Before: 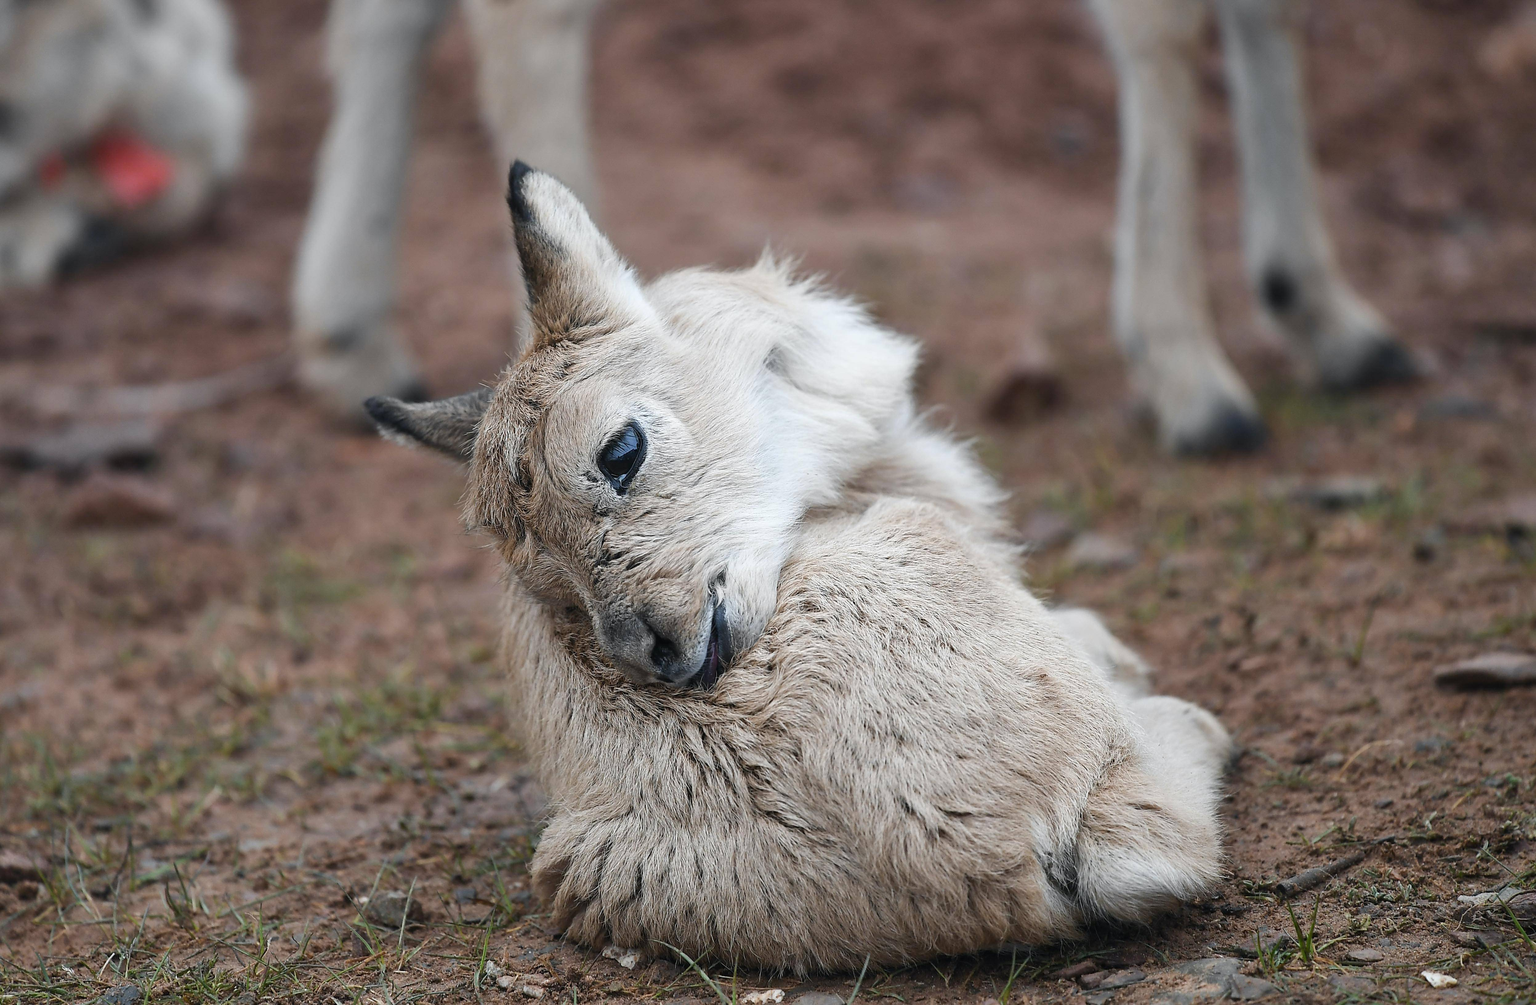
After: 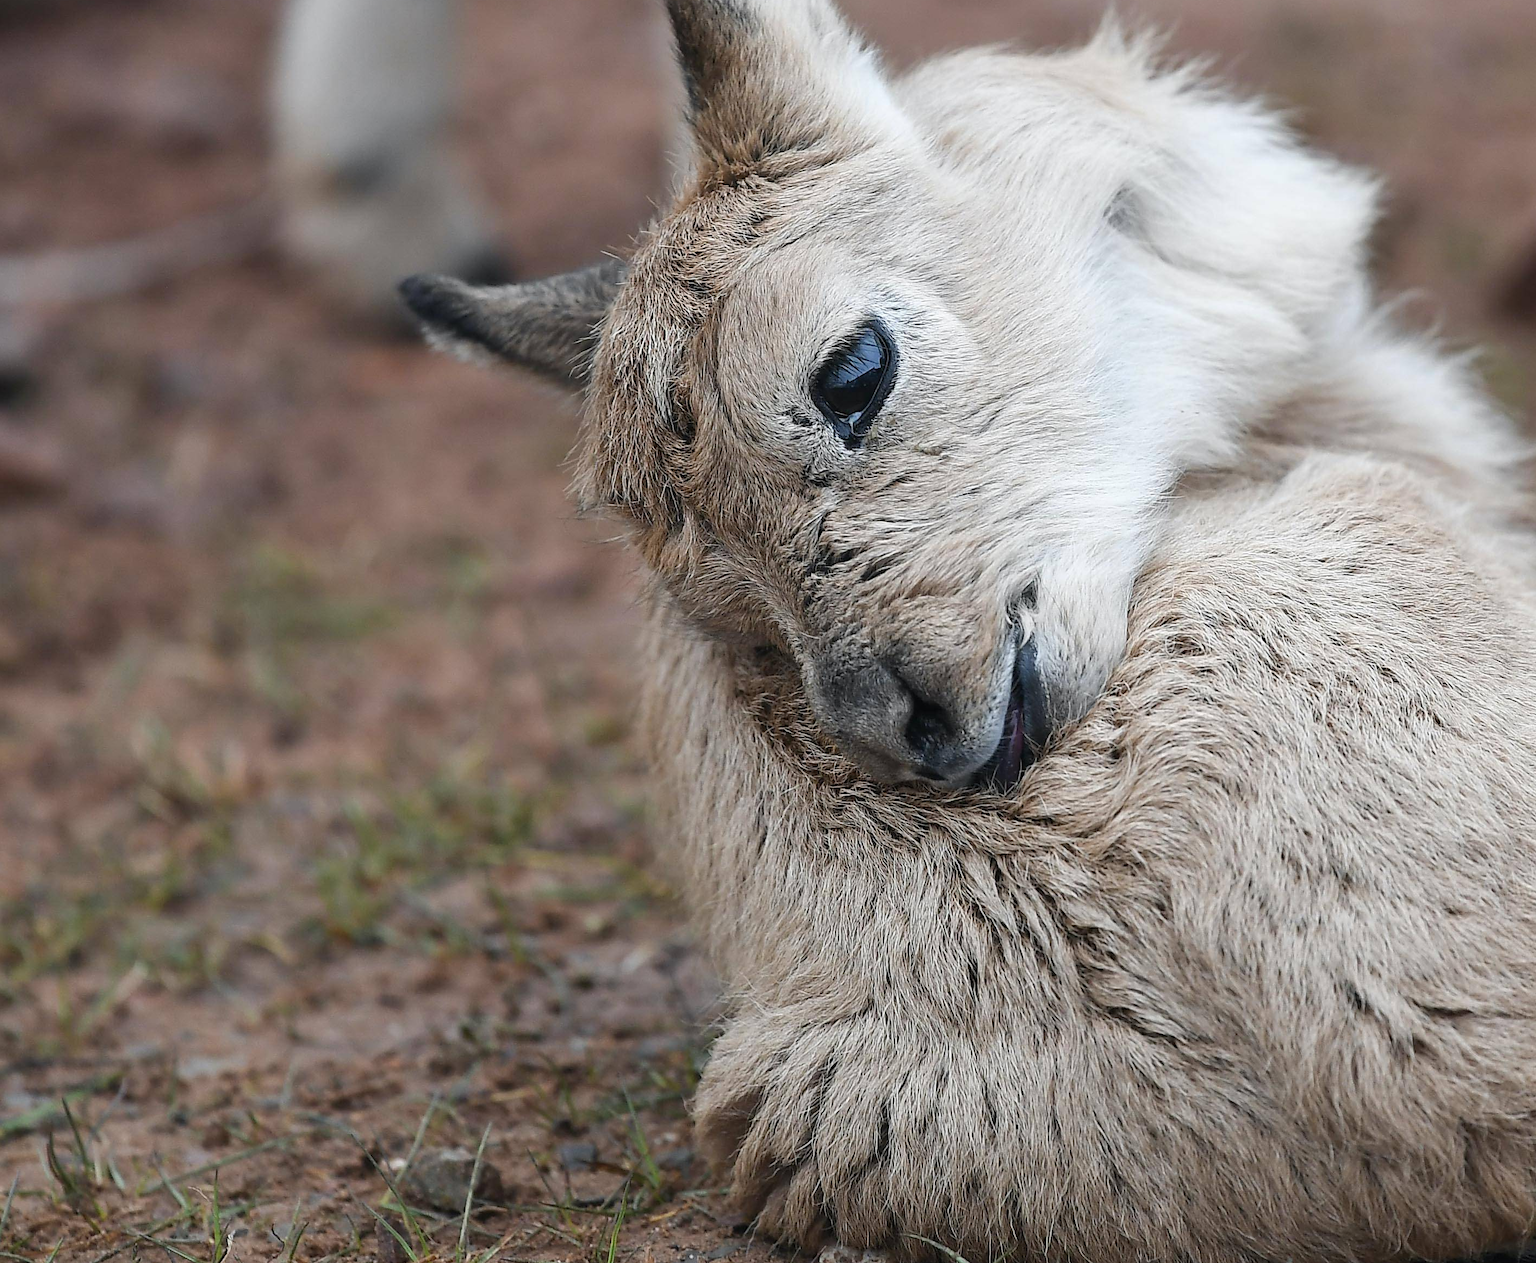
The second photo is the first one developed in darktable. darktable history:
crop: left 9.038%, top 23.992%, right 34.327%, bottom 4.803%
